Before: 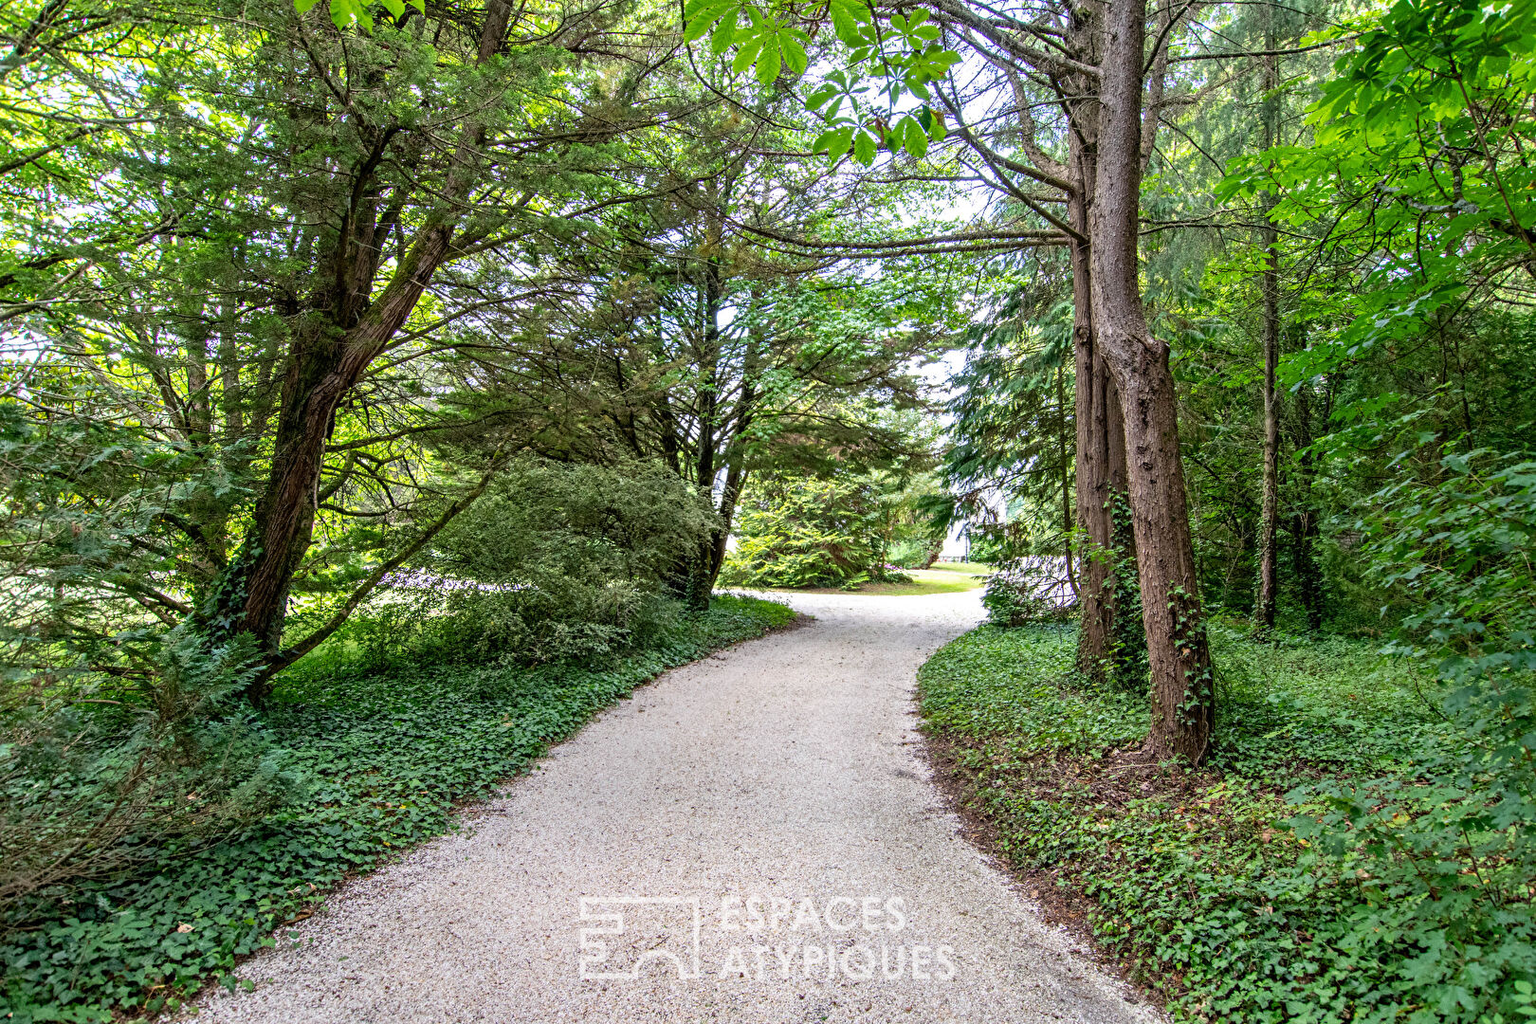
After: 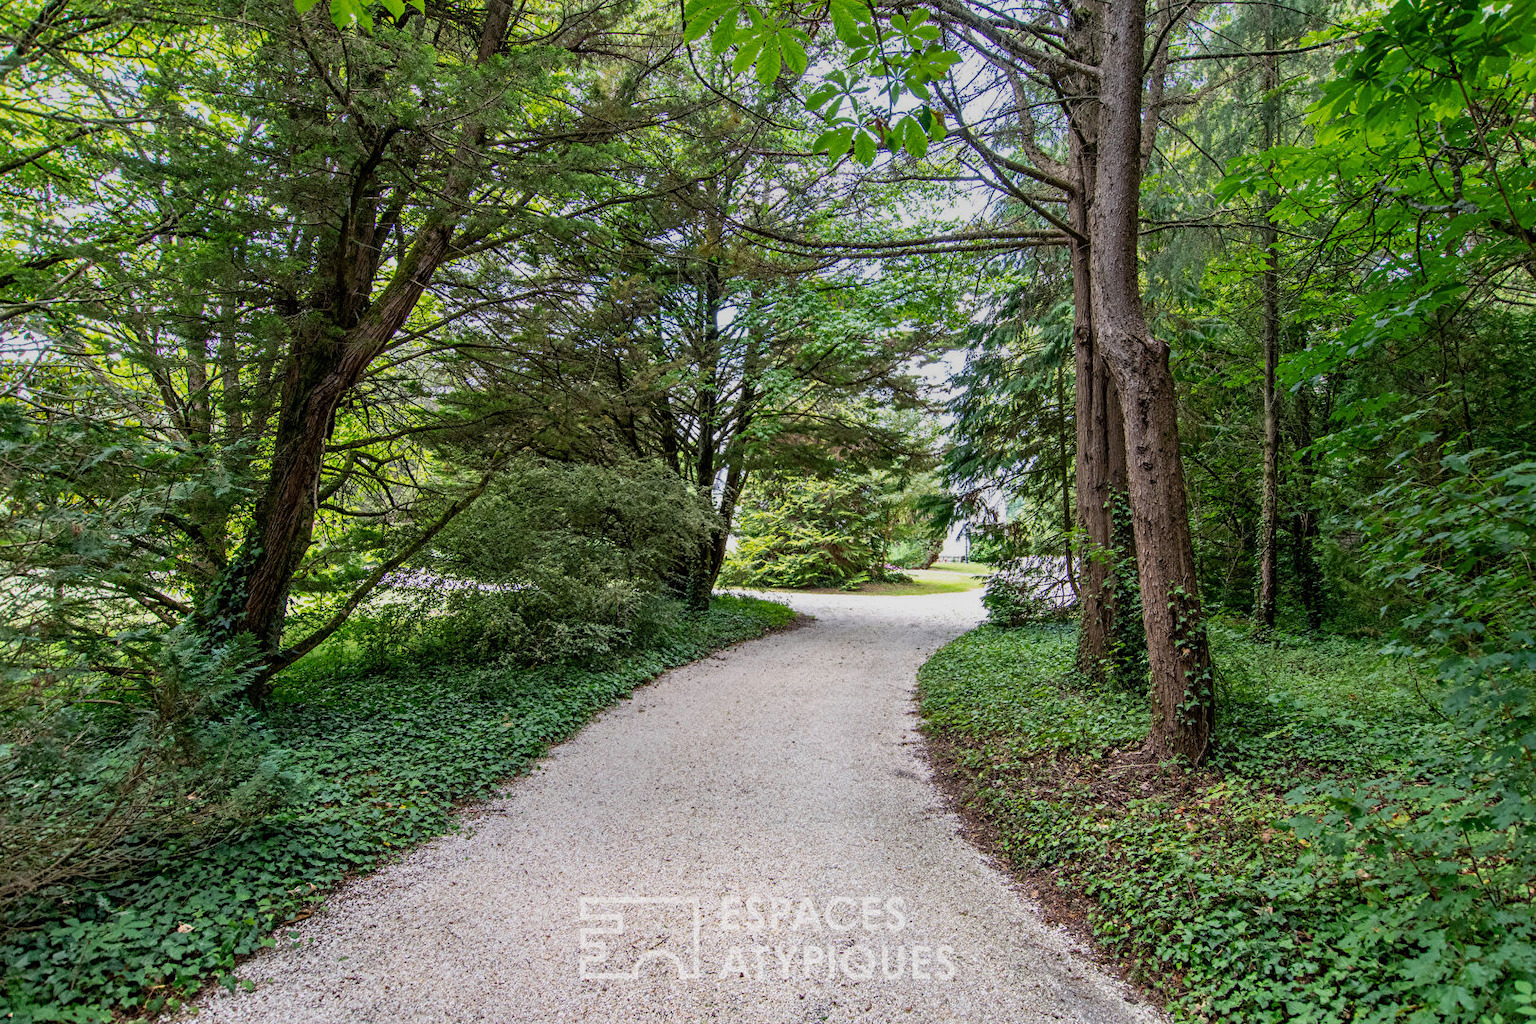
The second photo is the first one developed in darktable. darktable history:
color zones: curves: ch0 [(0, 0.5) (0.143, 0.5) (0.286, 0.5) (0.429, 0.495) (0.571, 0.437) (0.714, 0.44) (0.857, 0.496) (1, 0.5)]
graduated density: rotation 5.63°, offset 76.9
